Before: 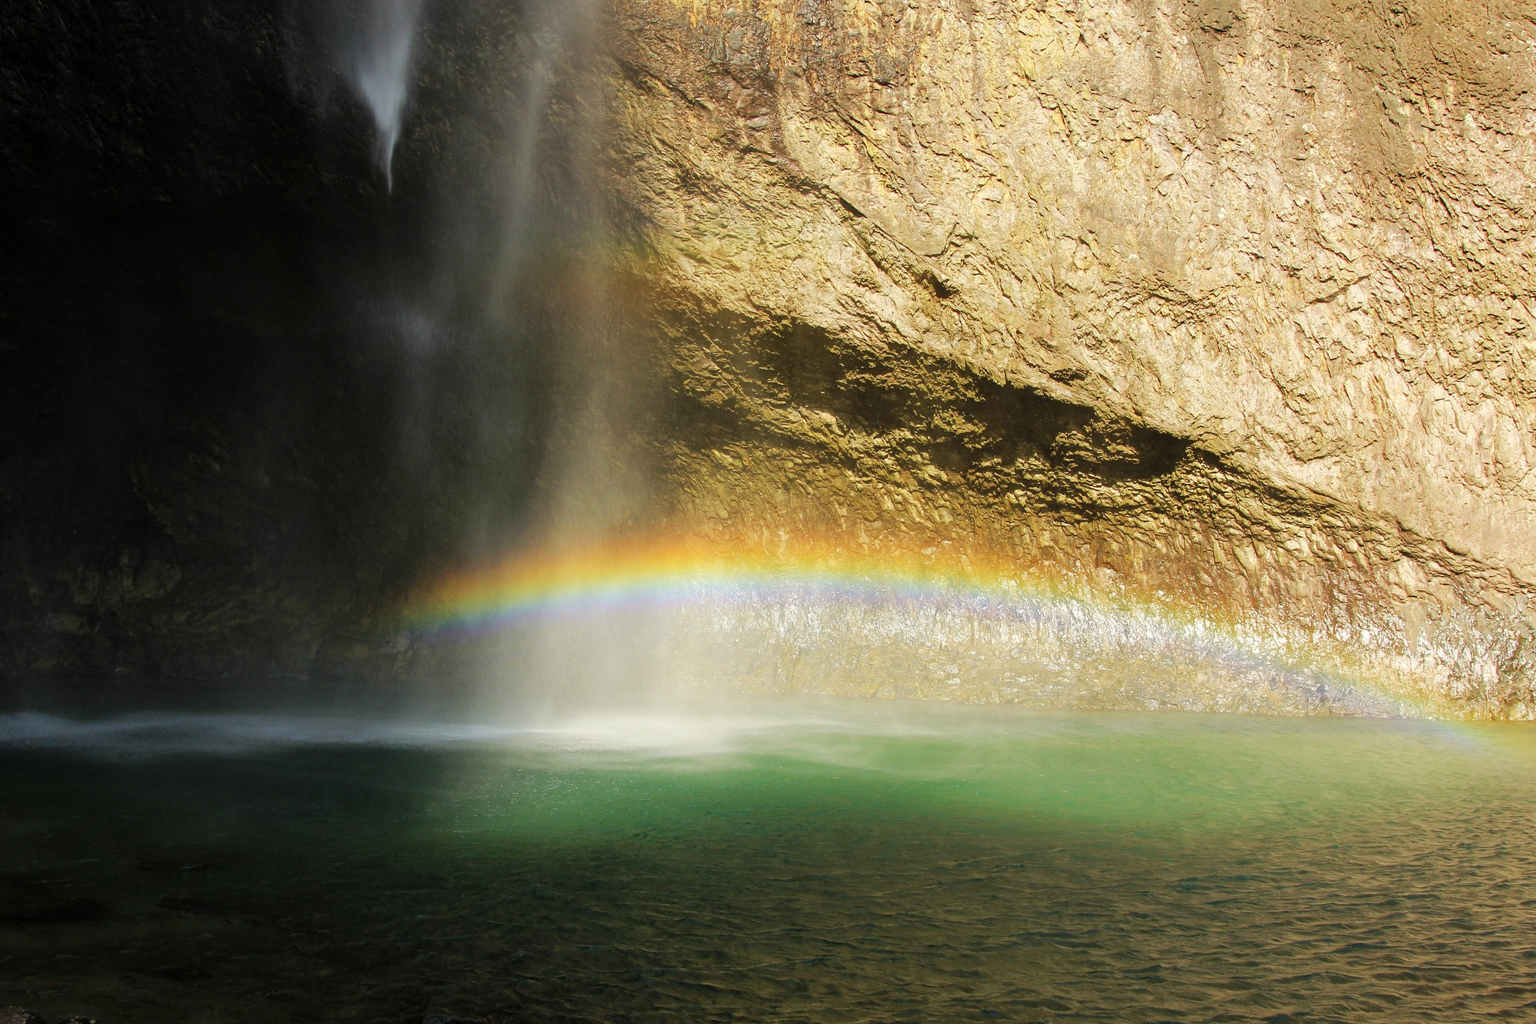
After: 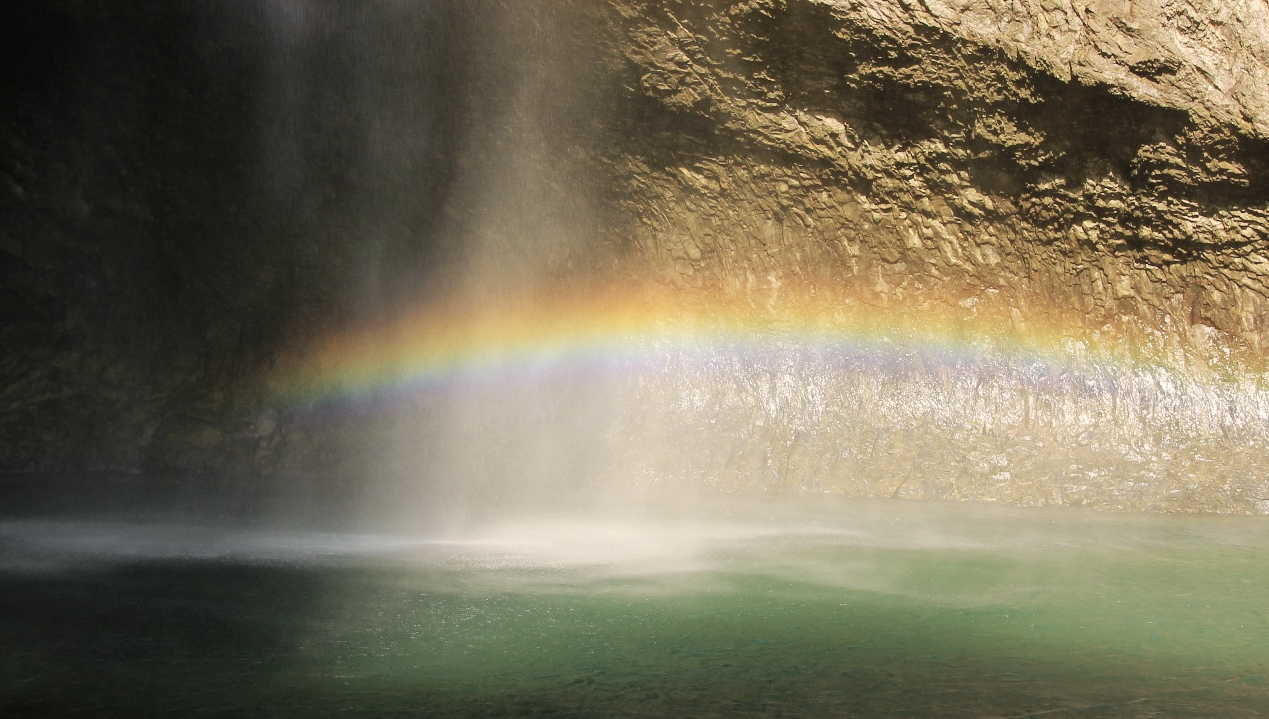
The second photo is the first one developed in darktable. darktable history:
color correction: highlights a* 5.57, highlights b* 5.25, saturation 0.647
crop: left 13.205%, top 31.679%, right 24.789%, bottom 15.585%
